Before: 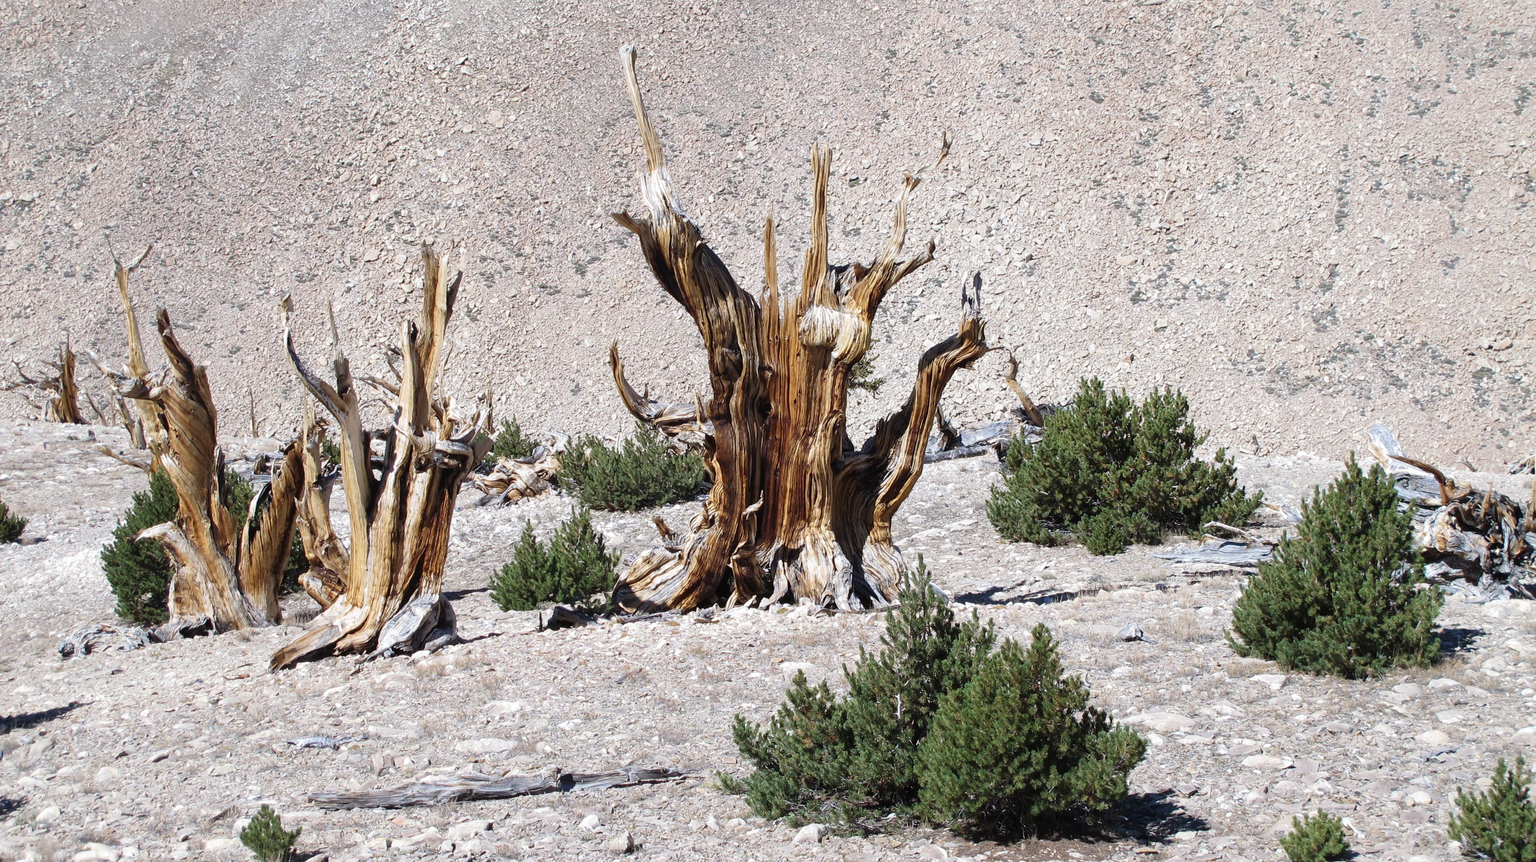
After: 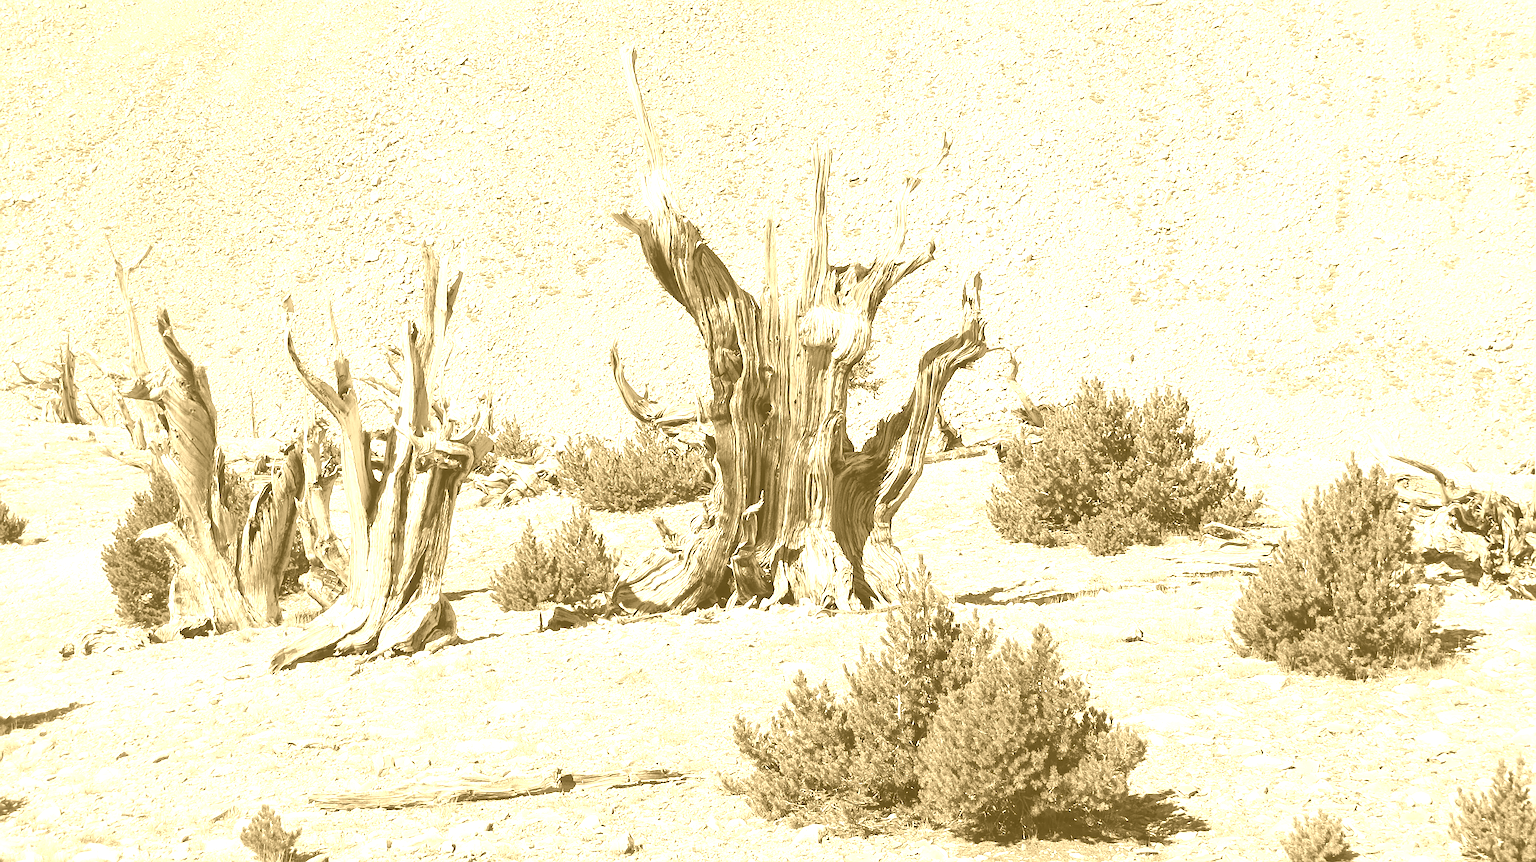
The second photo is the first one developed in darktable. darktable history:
colorize: hue 36°, source mix 100%
contrast brightness saturation: brightness 0.15
sharpen: on, module defaults
